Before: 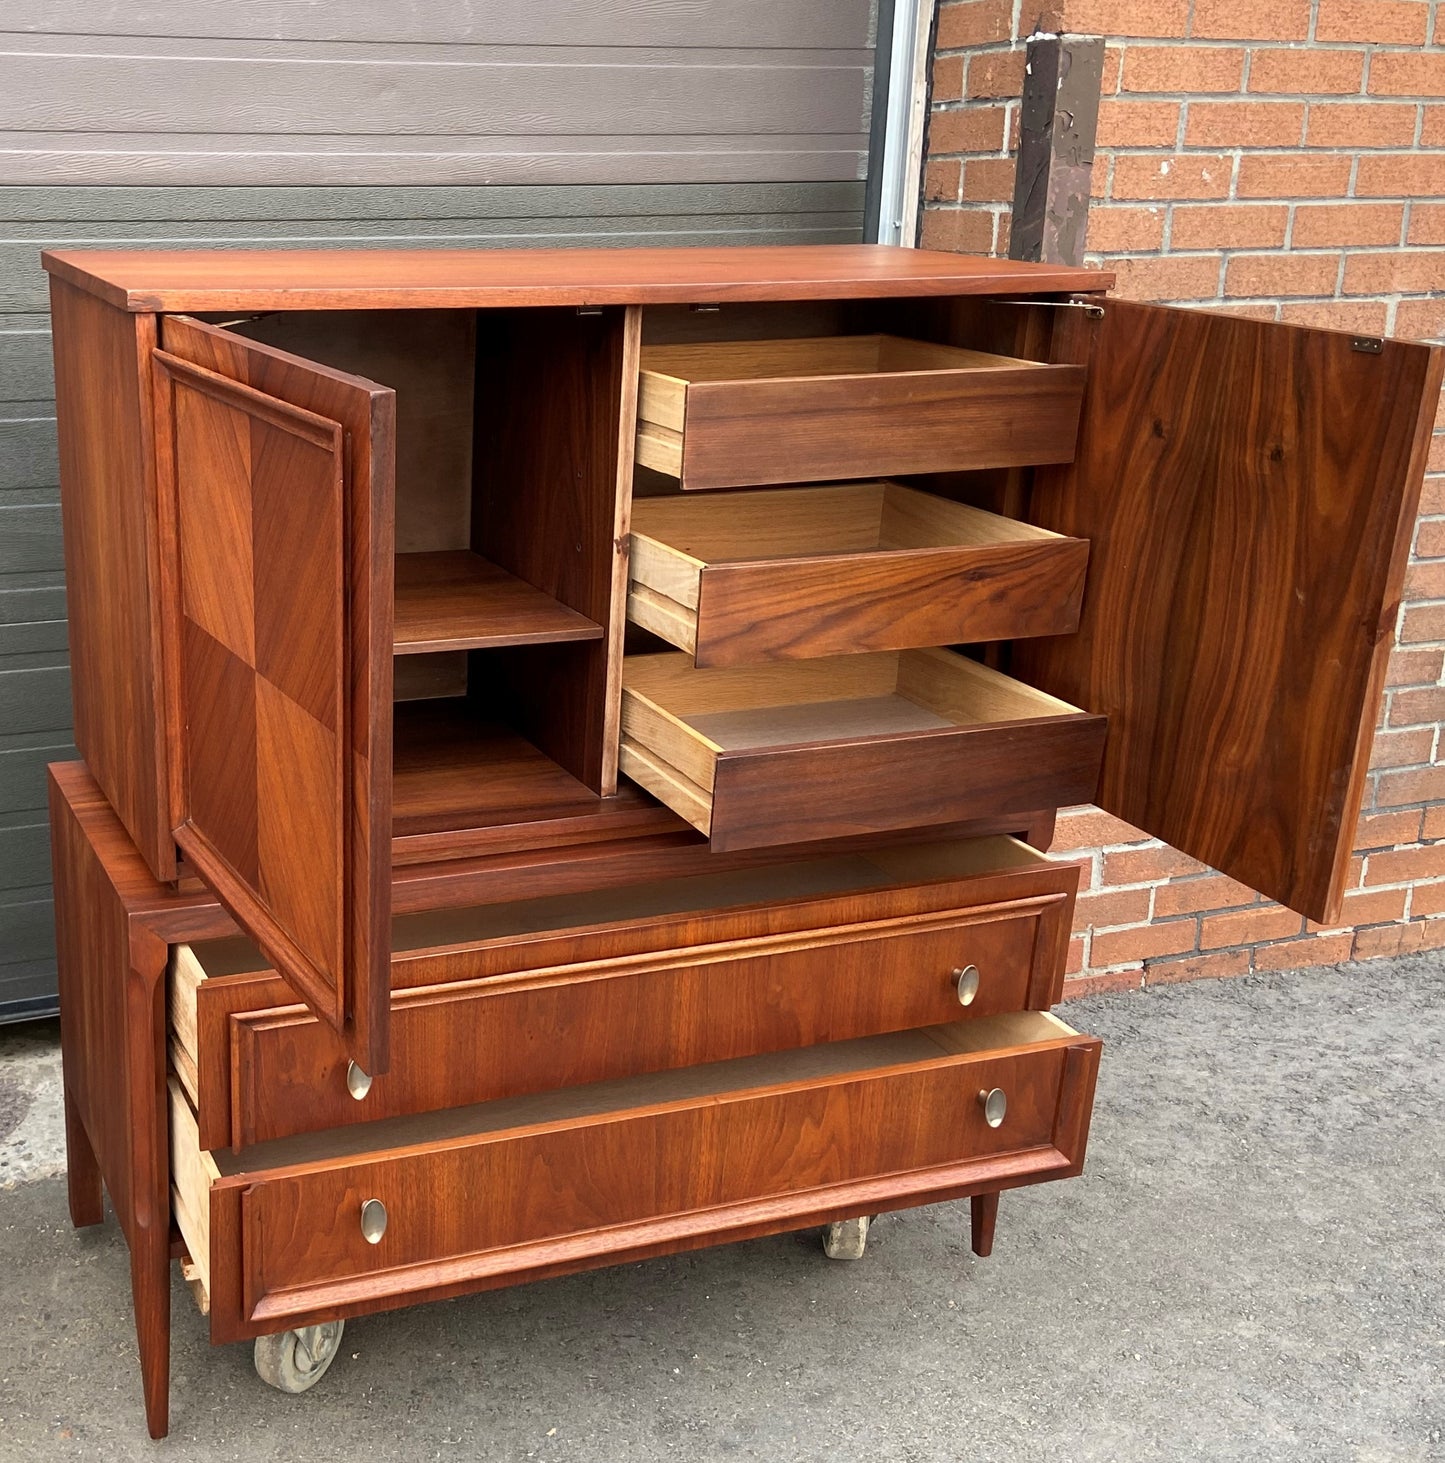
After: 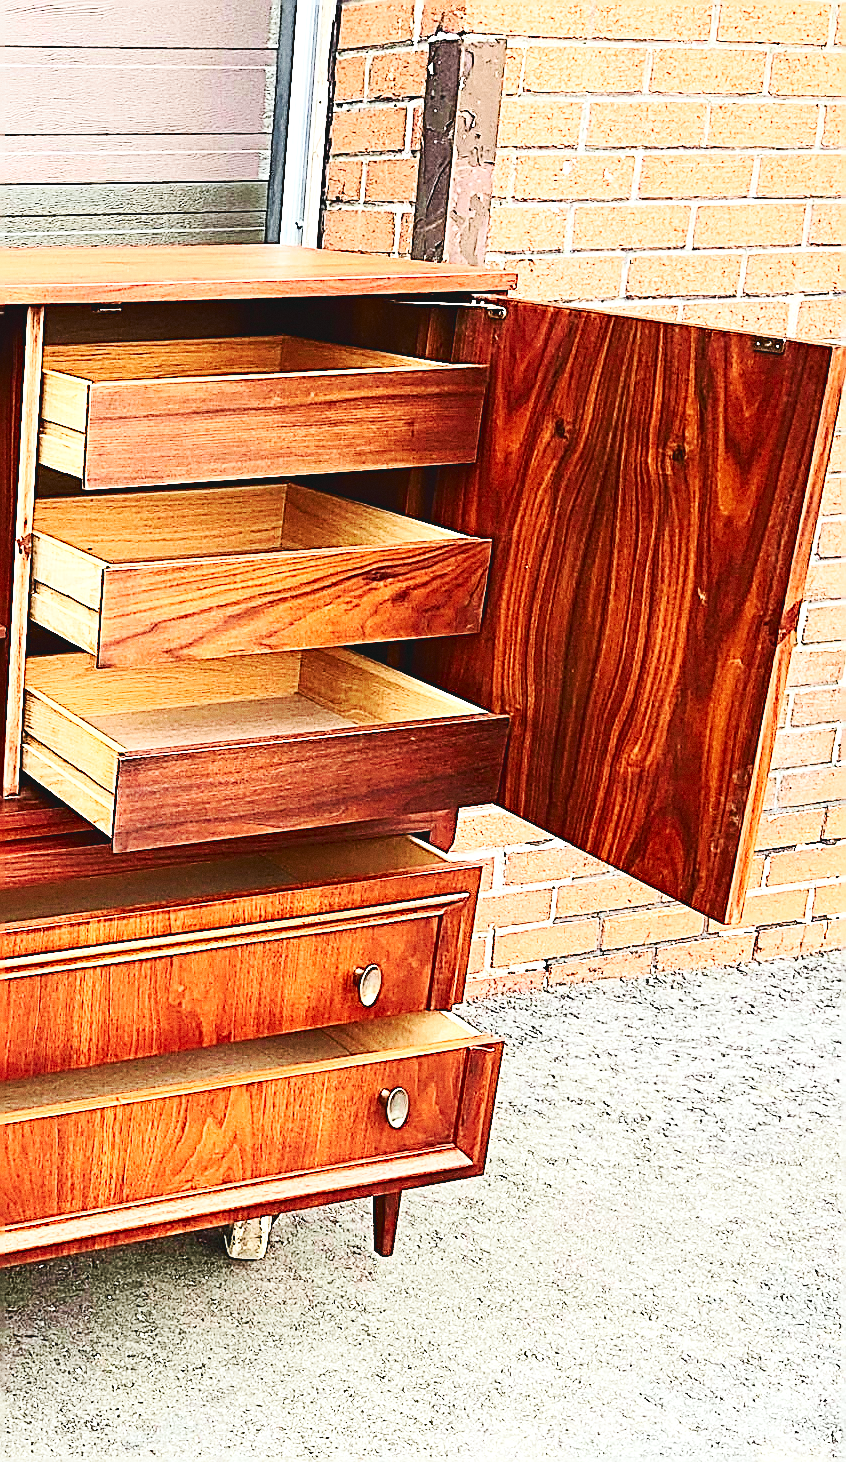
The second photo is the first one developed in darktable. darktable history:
tone equalizer: -8 EV -0.75 EV, -7 EV -0.7 EV, -6 EV -0.6 EV, -5 EV -0.4 EV, -3 EV 0.4 EV, -2 EV 0.6 EV, -1 EV 0.7 EV, +0 EV 0.75 EV, edges refinement/feathering 500, mask exposure compensation -1.57 EV, preserve details no
sharpen: amount 2
crop: left 41.402%
tone curve: curves: ch0 [(0.001, 0.034) (0.115, 0.093) (0.251, 0.232) (0.382, 0.397) (0.652, 0.719) (0.802, 0.876) (1, 0.998)]; ch1 [(0, 0) (0.384, 0.324) (0.472, 0.466) (0.504, 0.5) (0.517, 0.533) (0.547, 0.564) (0.582, 0.628) (0.657, 0.727) (1, 1)]; ch2 [(0, 0) (0.278, 0.232) (0.5, 0.5) (0.531, 0.552) (0.61, 0.653) (1, 1)], color space Lab, independent channels, preserve colors none
grain: coarseness 0.09 ISO
exposure: exposure 0.128 EV, compensate highlight preservation false
haze removal: compatibility mode true, adaptive false
base curve: curves: ch0 [(0, 0.007) (0.028, 0.063) (0.121, 0.311) (0.46, 0.743) (0.859, 0.957) (1, 1)], preserve colors none
